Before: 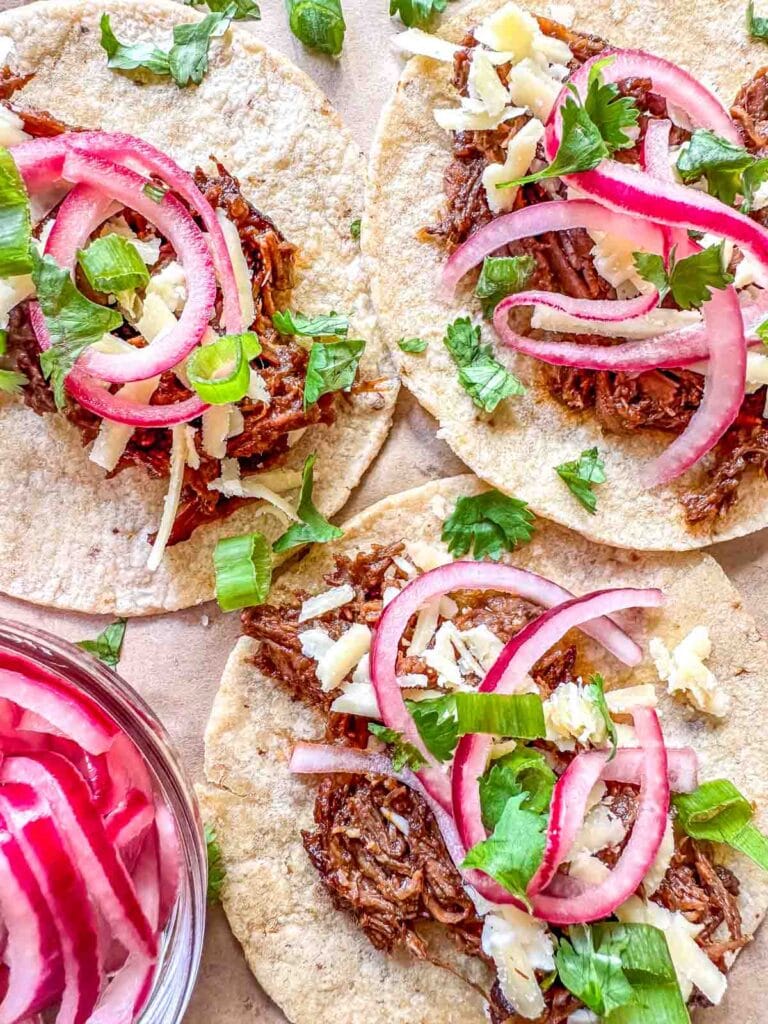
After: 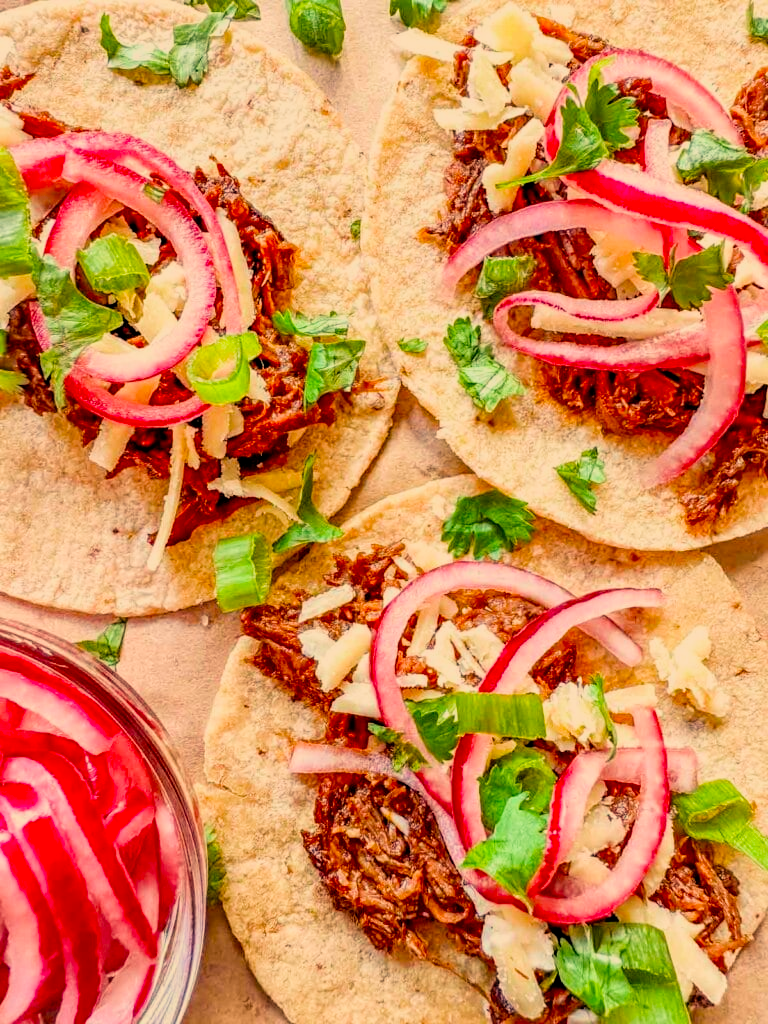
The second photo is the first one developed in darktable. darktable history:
filmic rgb: black relative exposure -7.75 EV, white relative exposure 4.4 EV, threshold 3 EV, target black luminance 0%, hardness 3.76, latitude 50.51%, contrast 1.074, highlights saturation mix 10%, shadows ↔ highlights balance -0.22%, color science v4 (2020), enable highlight reconstruction true
white balance: red 1.138, green 0.996, blue 0.812
